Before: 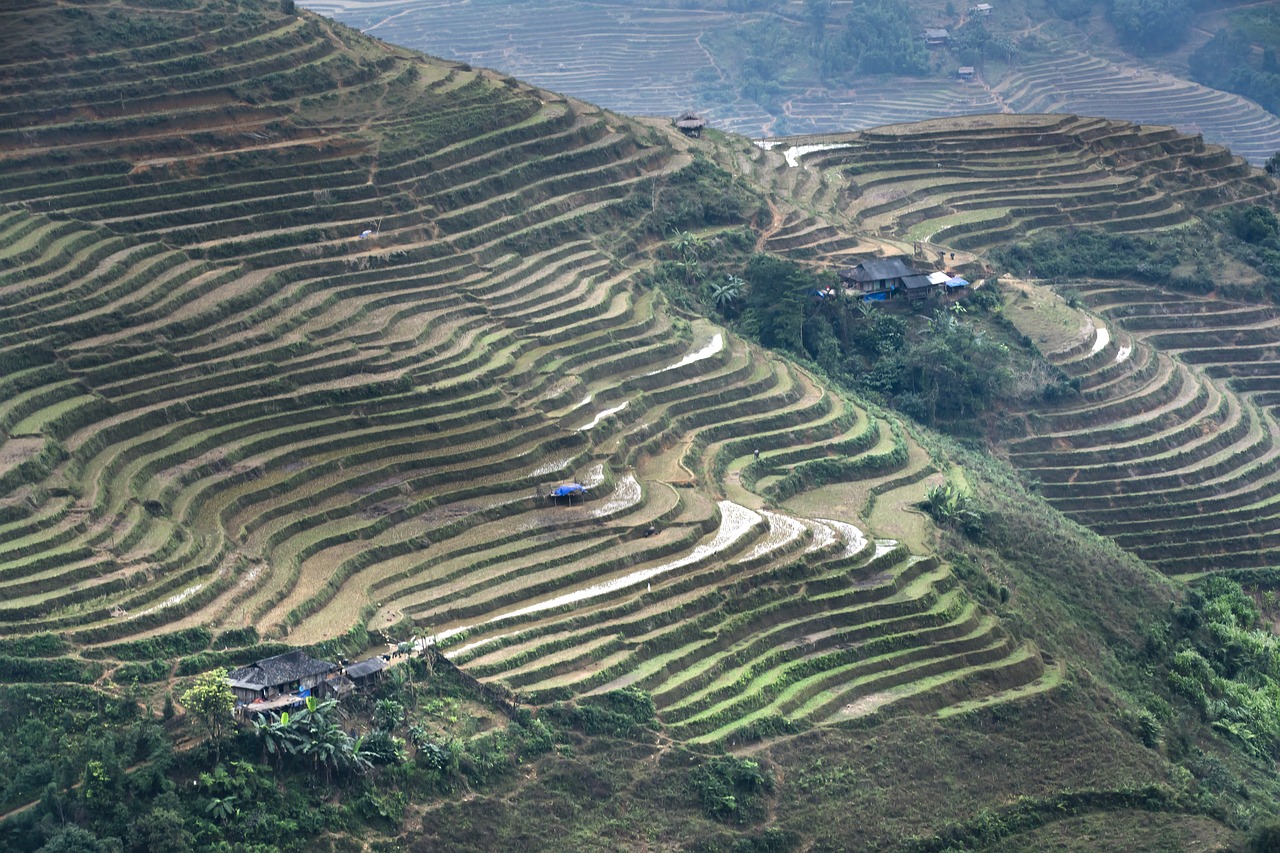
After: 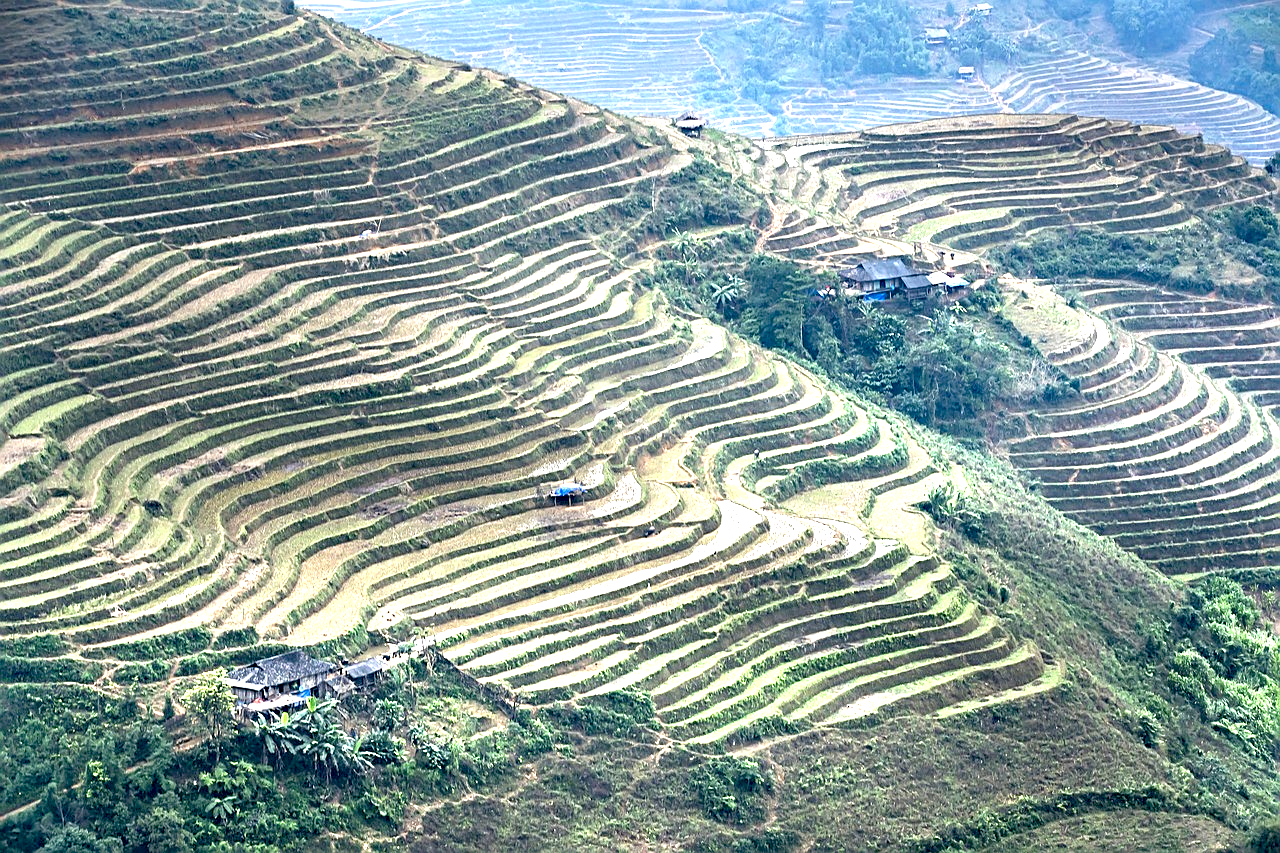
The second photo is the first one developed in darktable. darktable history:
exposure: black level correction 0.009, exposure 1.425 EV, compensate highlight preservation false
haze removal: compatibility mode true, adaptive false
sharpen: on, module defaults
tone equalizer: on, module defaults
